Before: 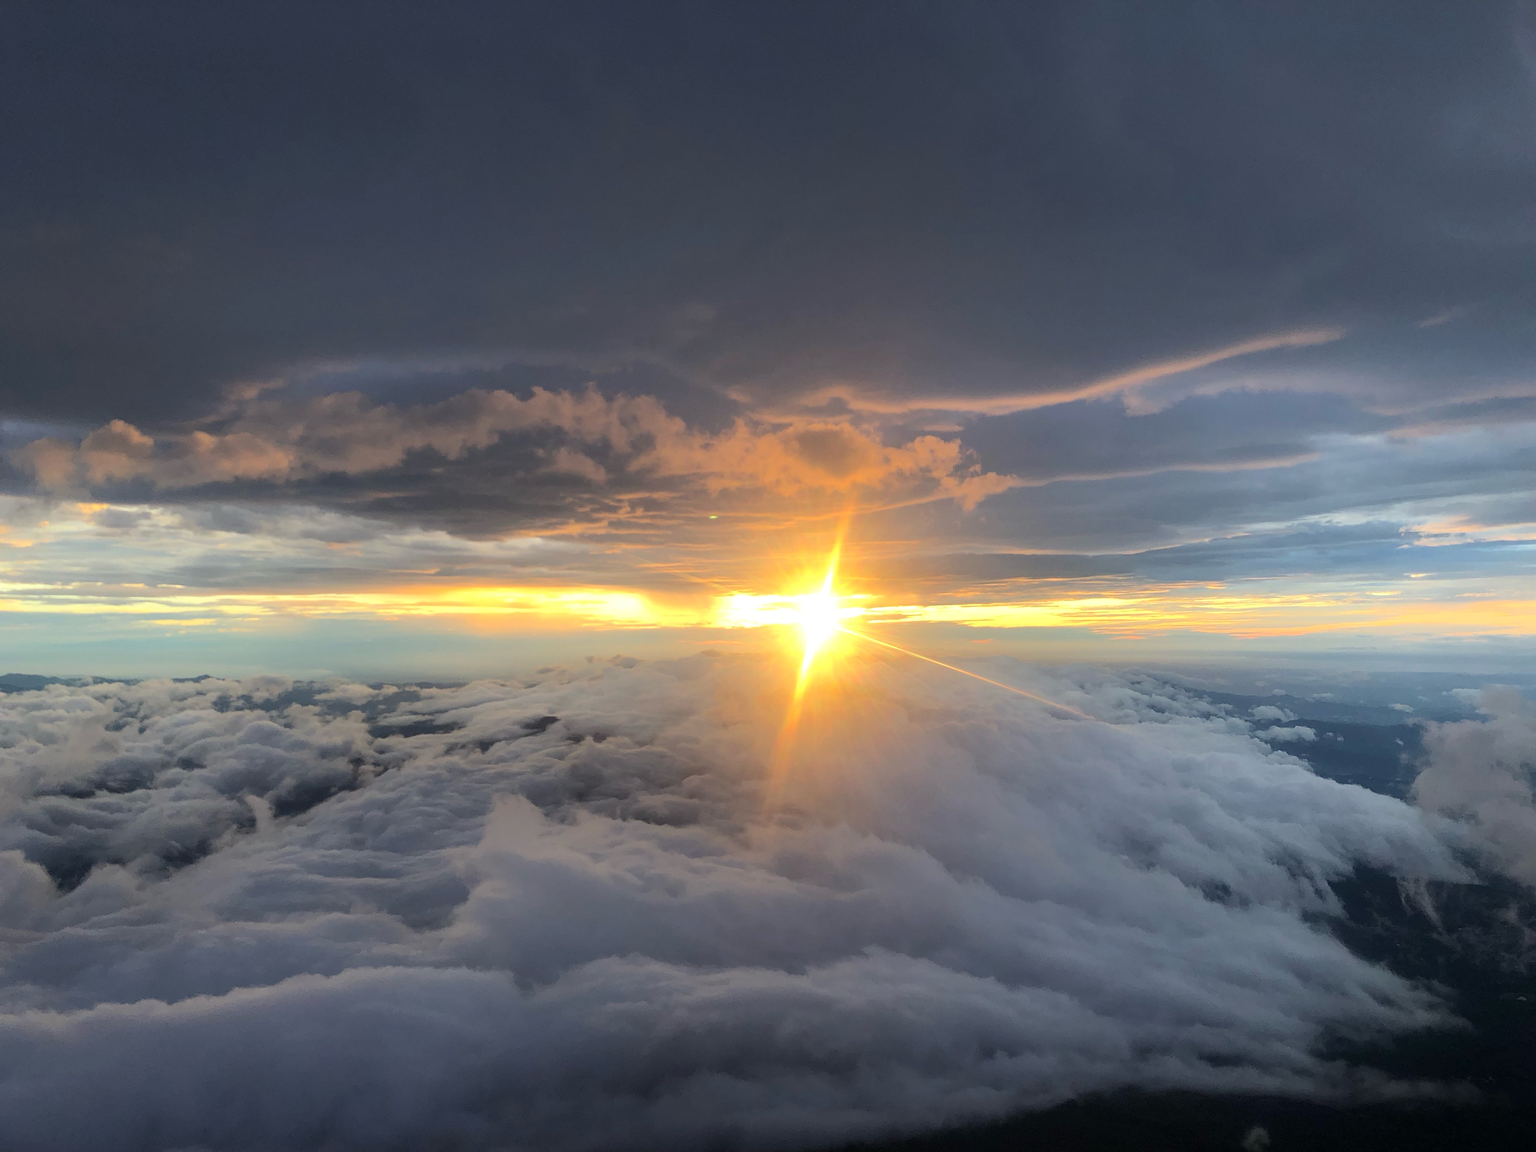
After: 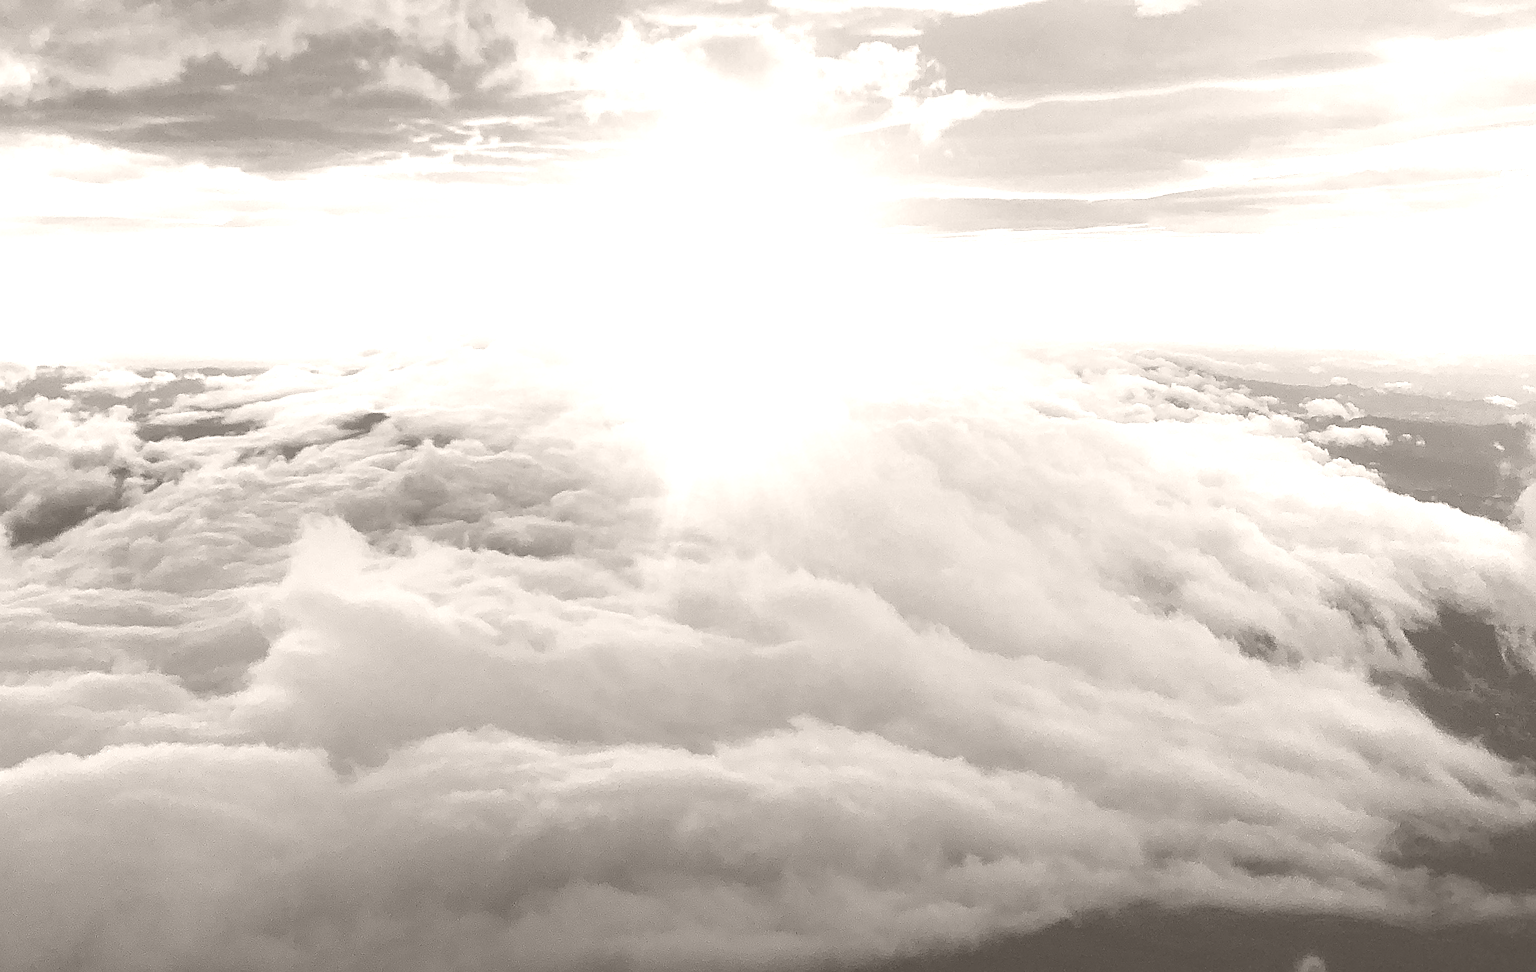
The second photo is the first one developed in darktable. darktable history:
crop and rotate: left 17.299%, top 35.115%, right 7.015%, bottom 1.024%
sharpen: on, module defaults
rotate and perspective: automatic cropping off
colorize: hue 34.49°, saturation 35.33%, source mix 100%, lightness 55%, version 1
contrast equalizer: octaves 7, y [[0.528 ×6], [0.514 ×6], [0.362 ×6], [0 ×6], [0 ×6]]
contrast brightness saturation: contrast 0.2, brightness 0.16, saturation 0.22
